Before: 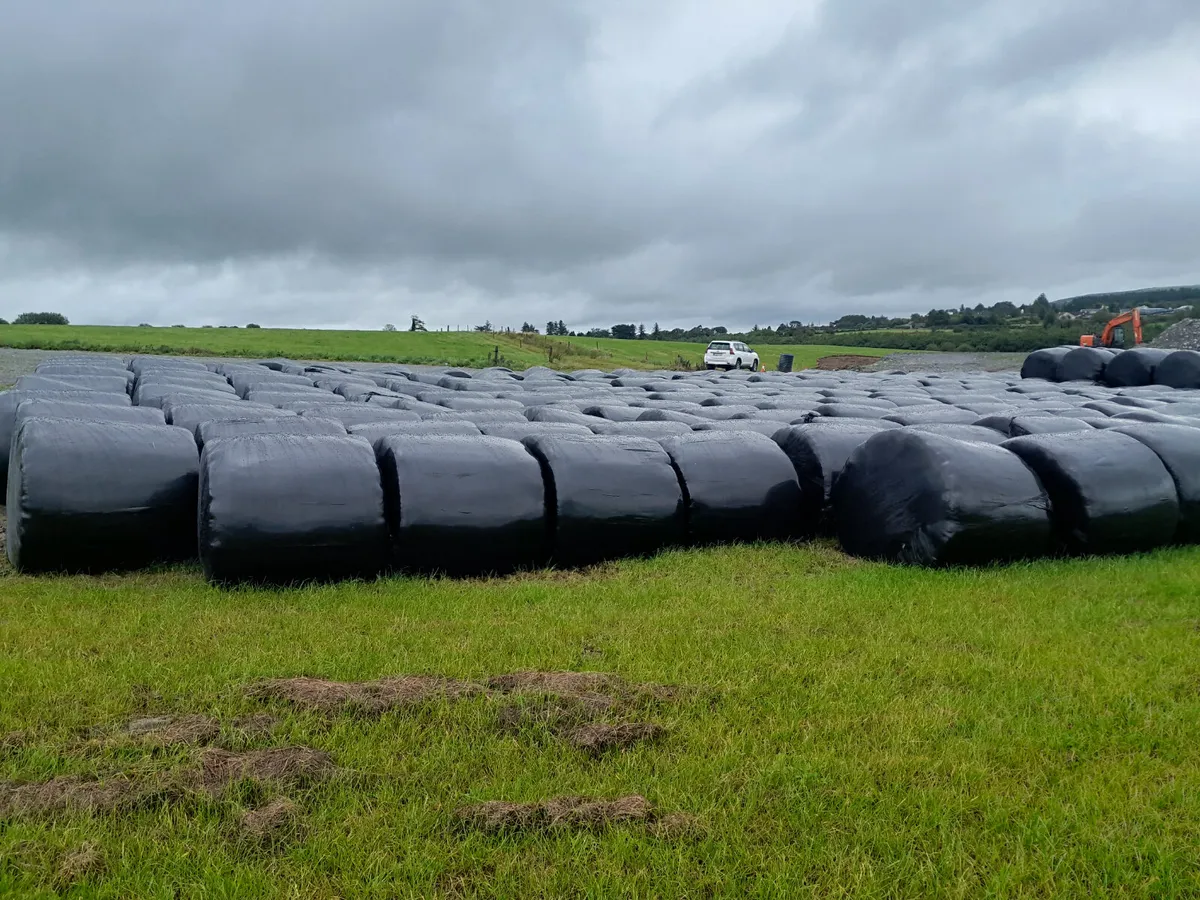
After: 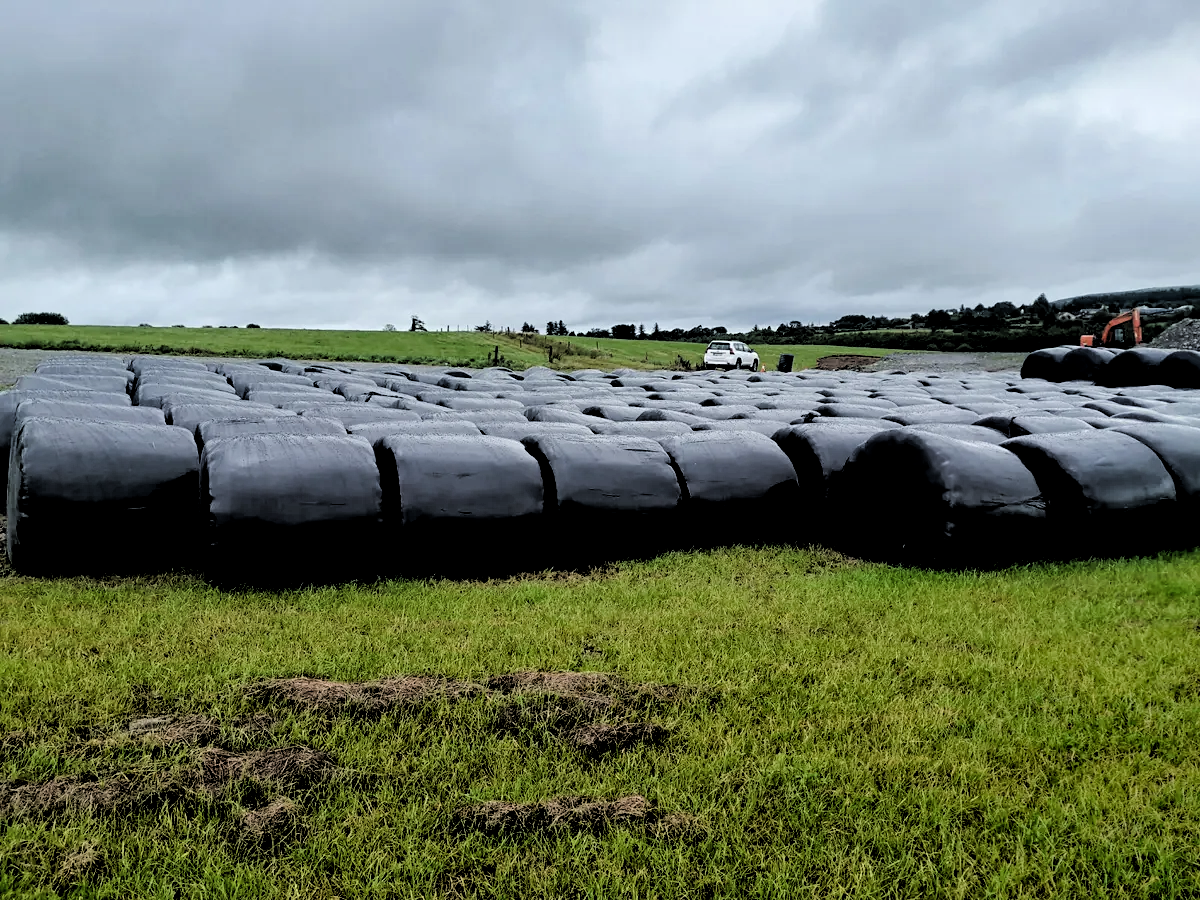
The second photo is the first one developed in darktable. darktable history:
filmic rgb: middle gray luminance 13.52%, black relative exposure -2.05 EV, white relative exposure 3.09 EV, target black luminance 0%, hardness 1.81, latitude 58.33%, contrast 1.734, highlights saturation mix 3.79%, shadows ↔ highlights balance -37.38%
shadows and highlights: shadows 37.69, highlights -27.08, highlights color adjustment 53.01%, soften with gaussian
local contrast: mode bilateral grid, contrast 21, coarseness 50, detail 120%, midtone range 0.2
